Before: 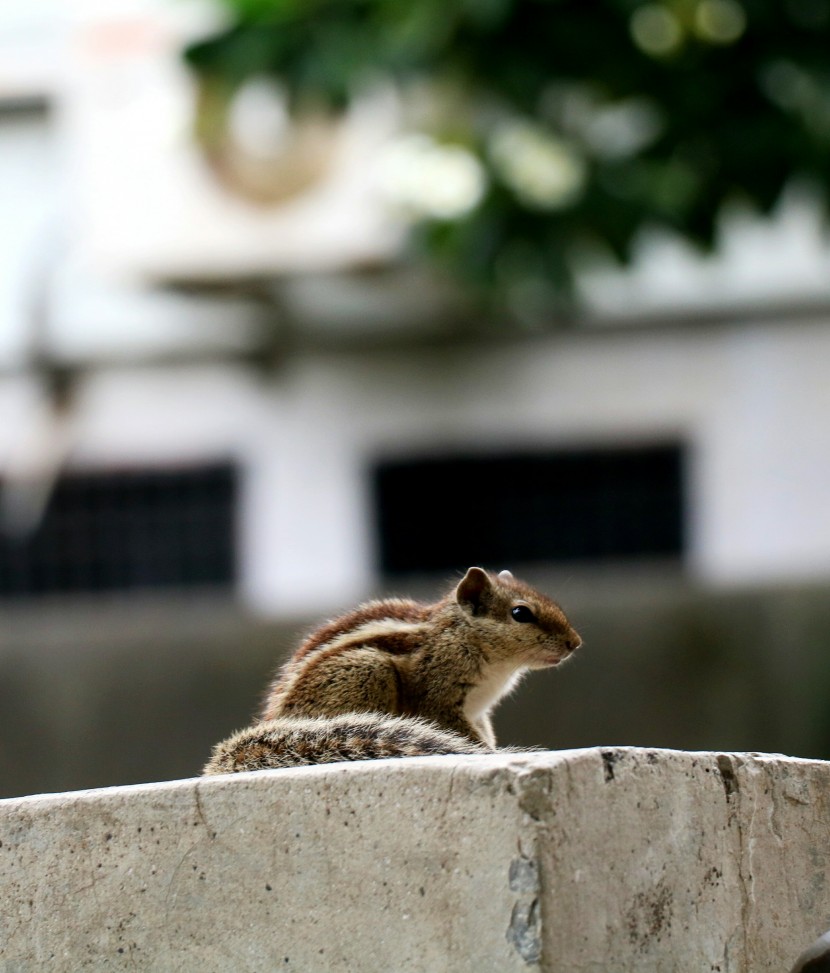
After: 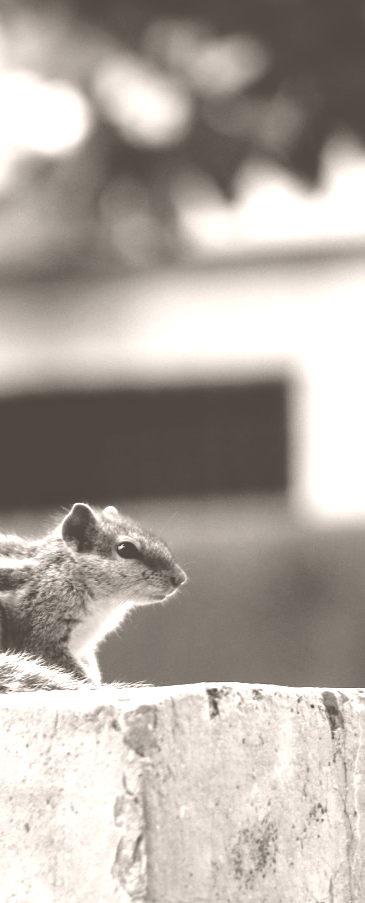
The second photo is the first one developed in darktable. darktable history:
crop: left 47.628%, top 6.643%, right 7.874%
colorize: hue 34.49°, saturation 35.33%, source mix 100%, lightness 55%, version 1
graduated density: density 2.02 EV, hardness 44%, rotation 0.374°, offset 8.21, hue 208.8°, saturation 97%
local contrast: highlights 100%, shadows 100%, detail 120%, midtone range 0.2
